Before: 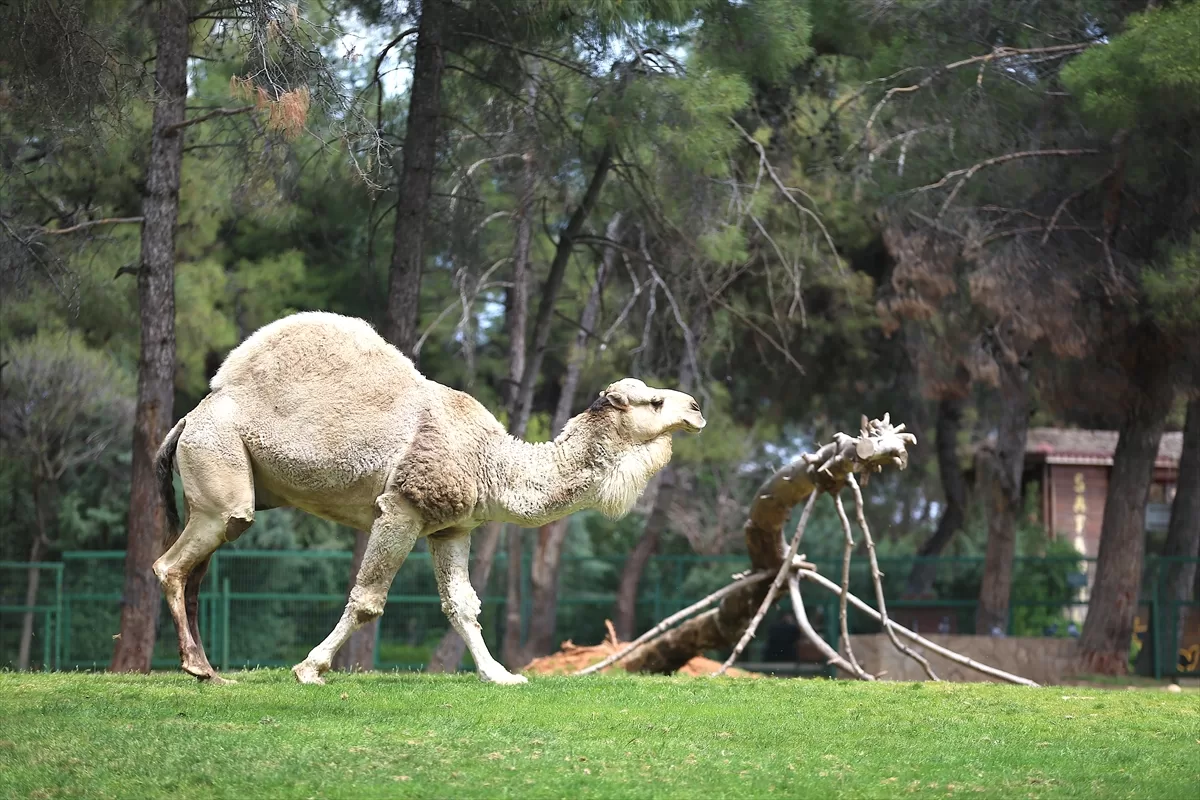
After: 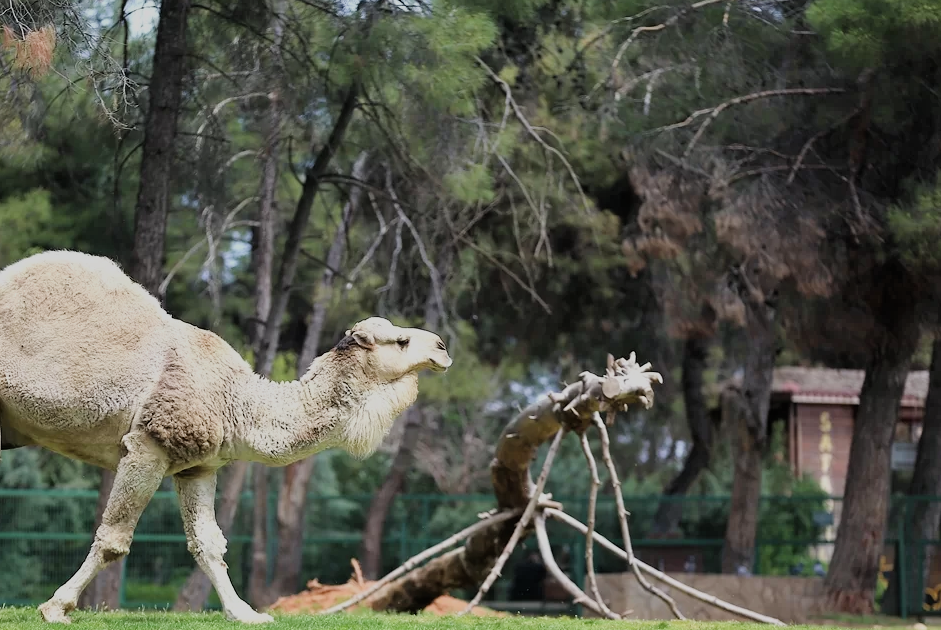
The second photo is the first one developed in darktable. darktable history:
filmic rgb: black relative exposure -7.47 EV, white relative exposure 4.87 EV, hardness 3.4
crop and rotate: left 21.173%, top 7.715%, right 0.361%, bottom 13.45%
